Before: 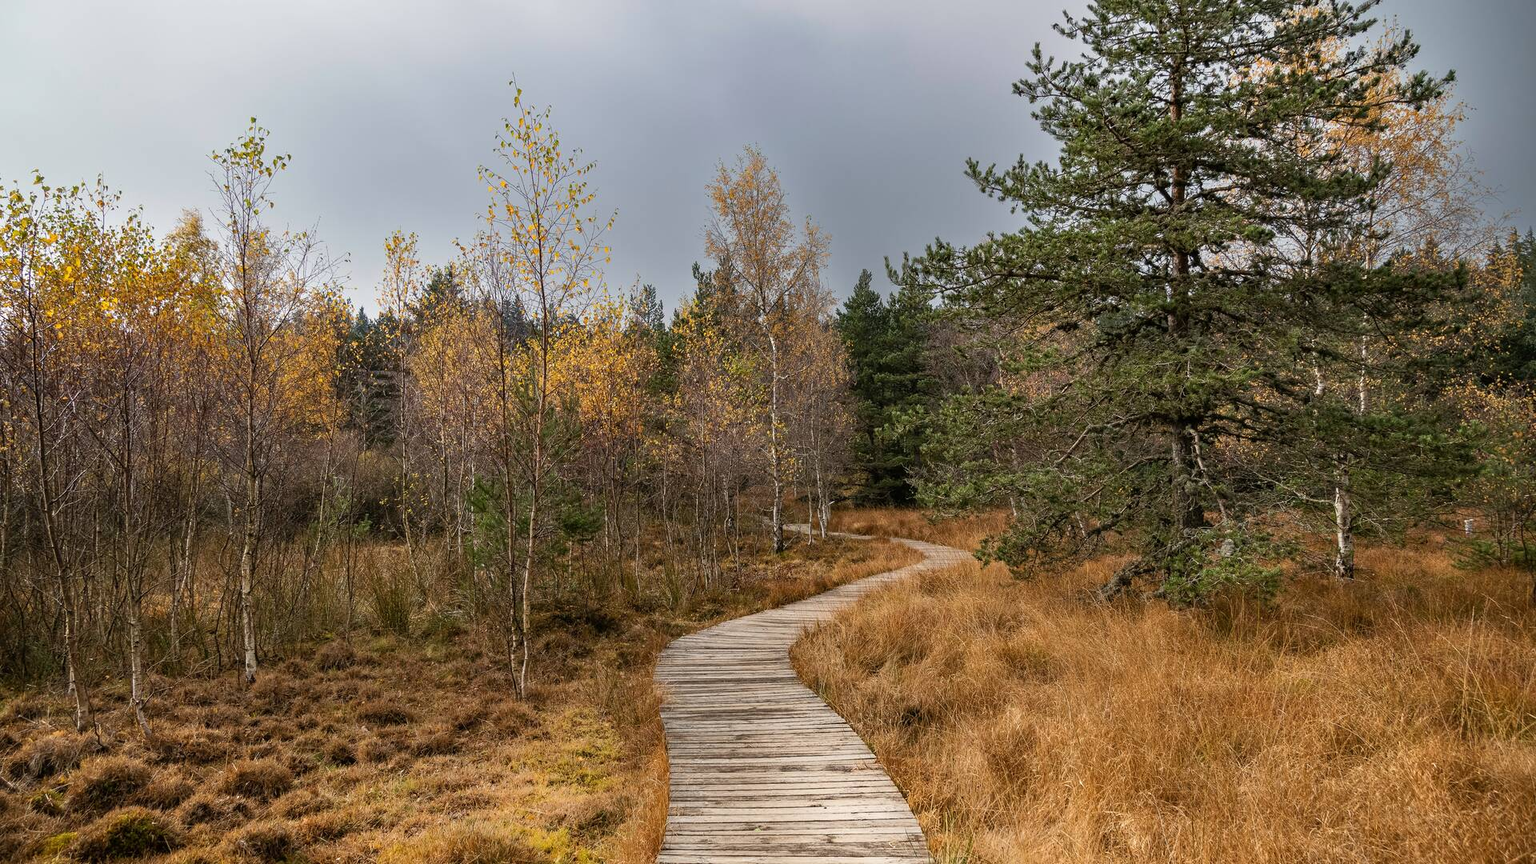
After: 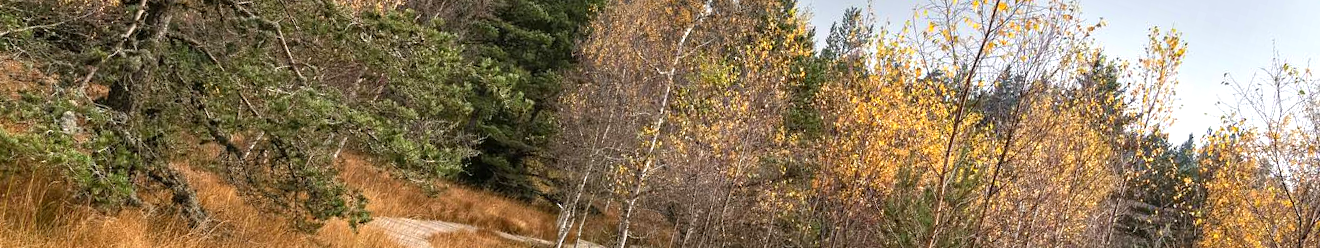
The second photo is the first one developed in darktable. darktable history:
exposure: exposure 0.74 EV, compensate highlight preservation false
crop and rotate: angle 16.12°, top 30.835%, bottom 35.653%
